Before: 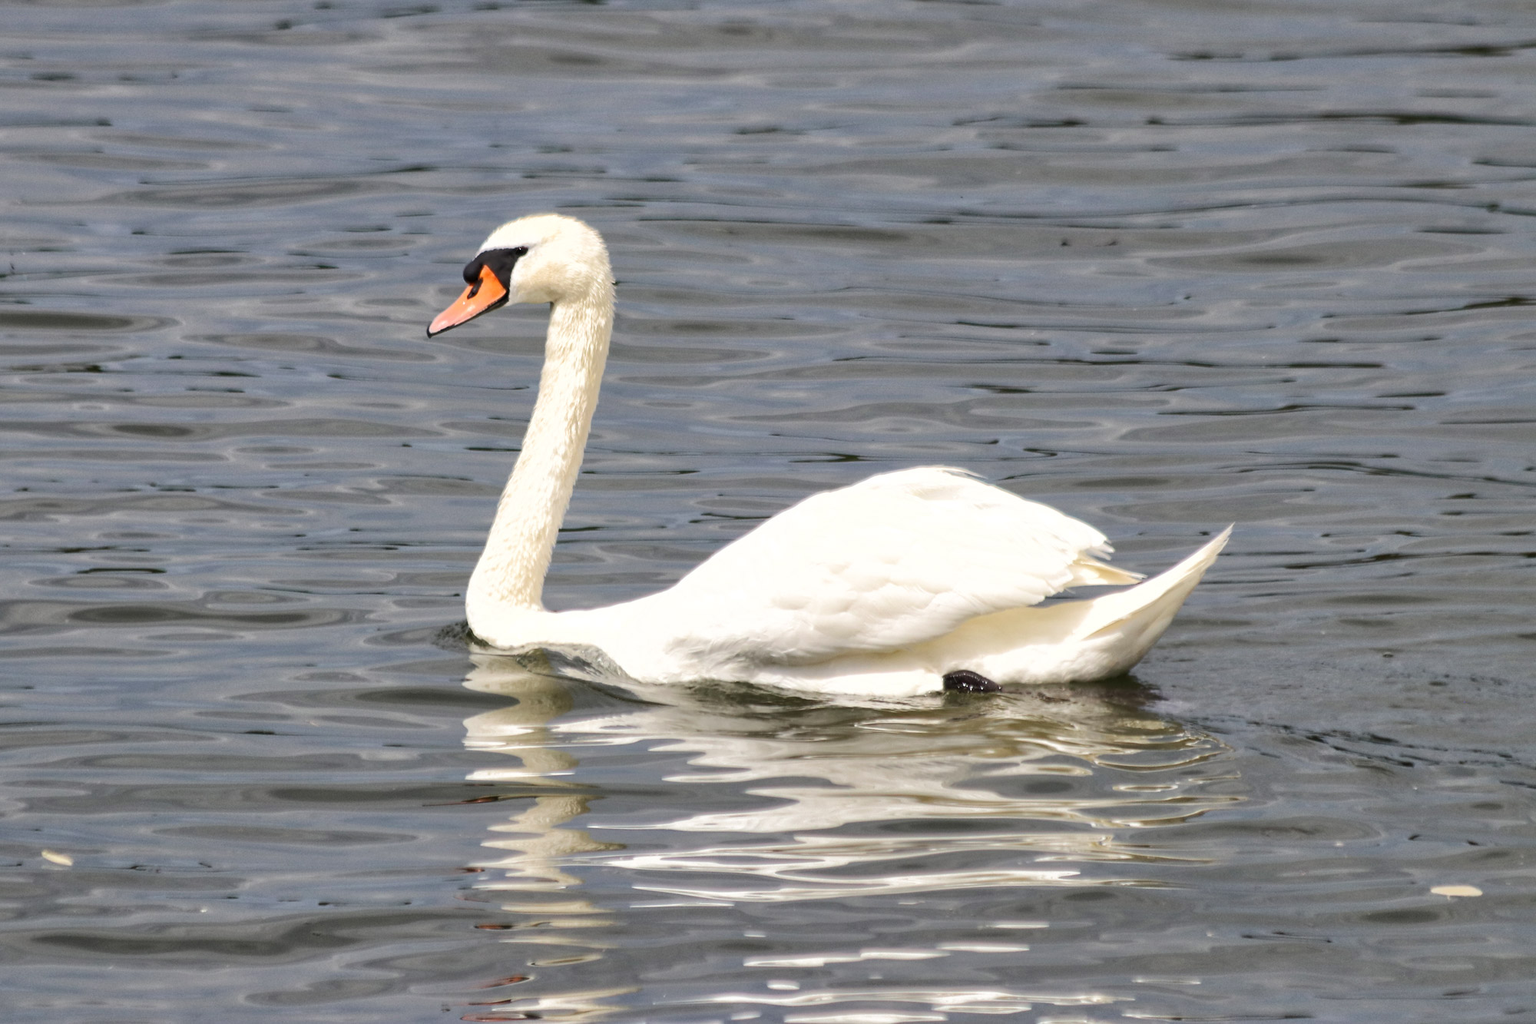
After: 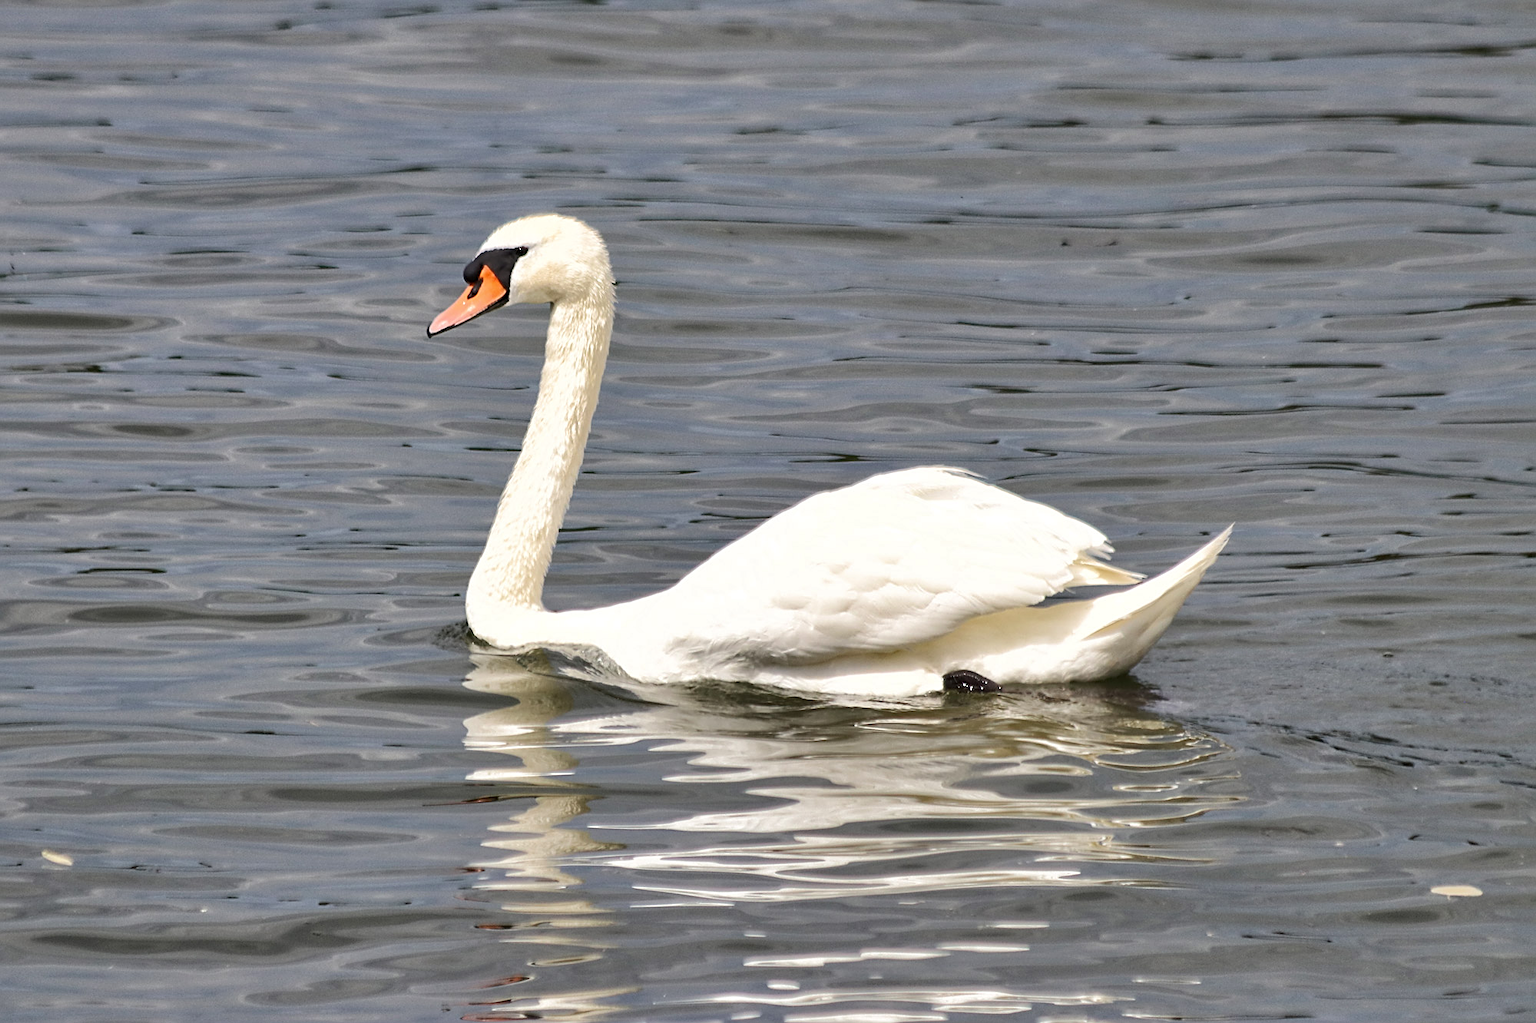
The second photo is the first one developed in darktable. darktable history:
shadows and highlights: shadows 22.5, highlights -49.34, soften with gaussian
sharpen: on, module defaults
